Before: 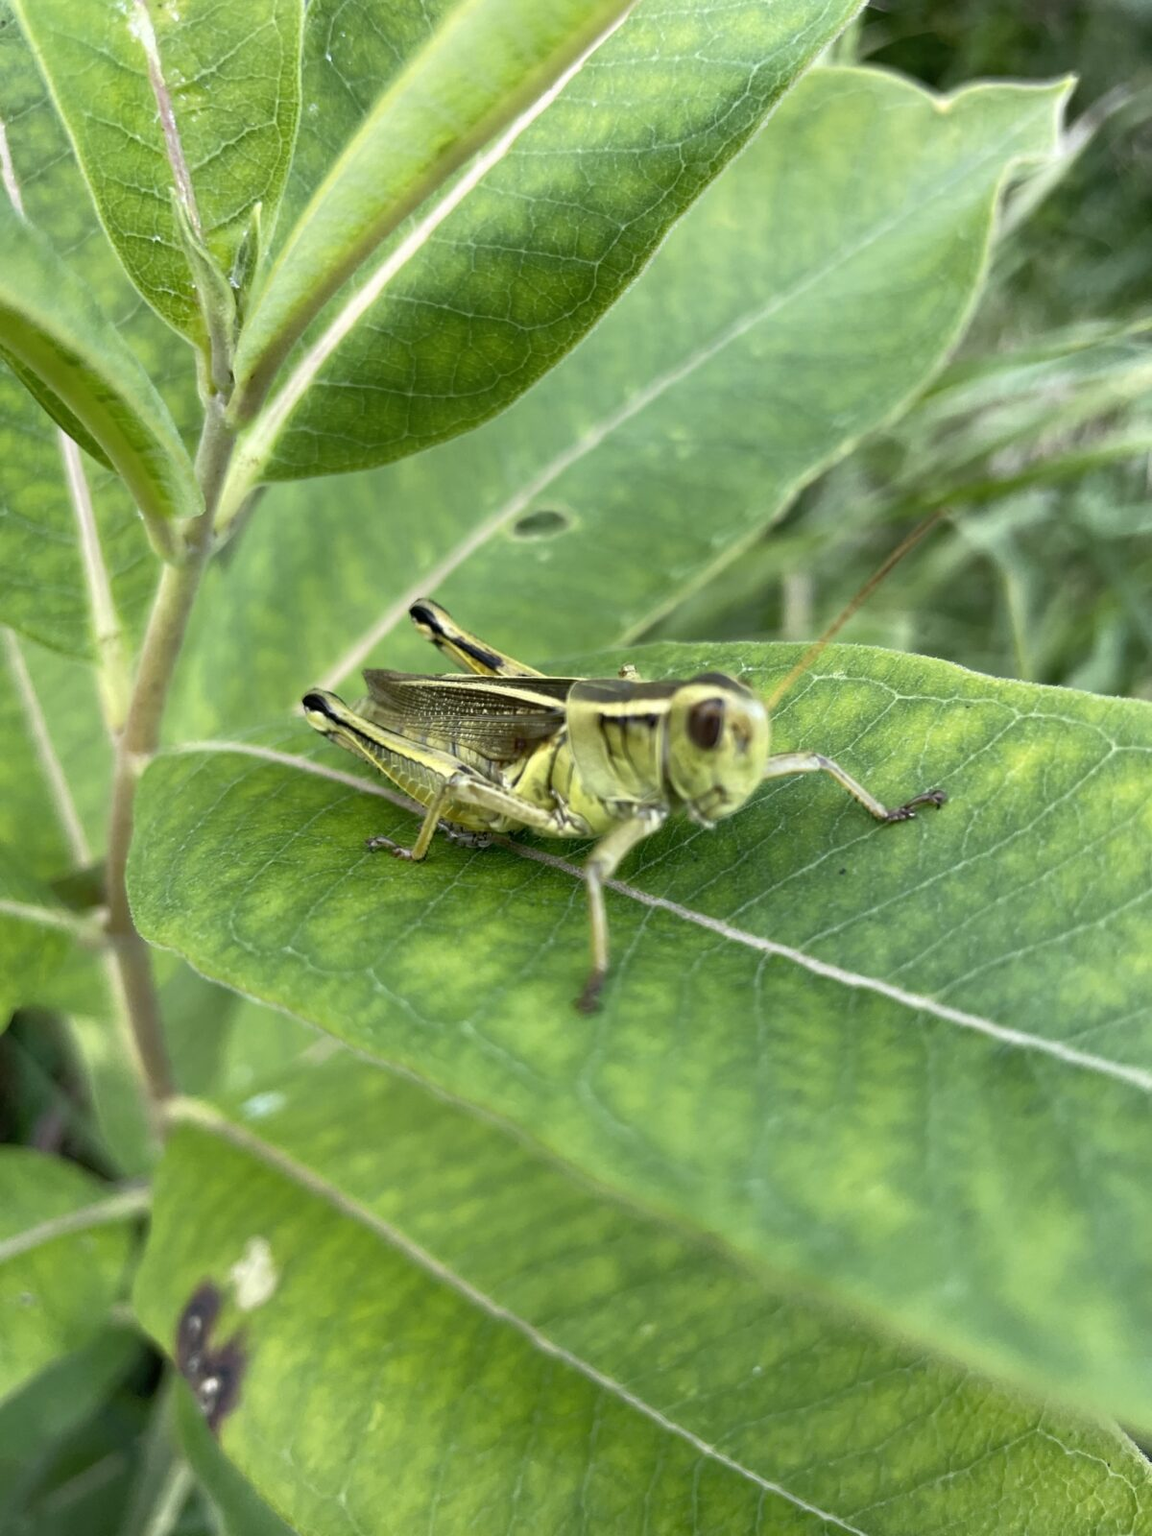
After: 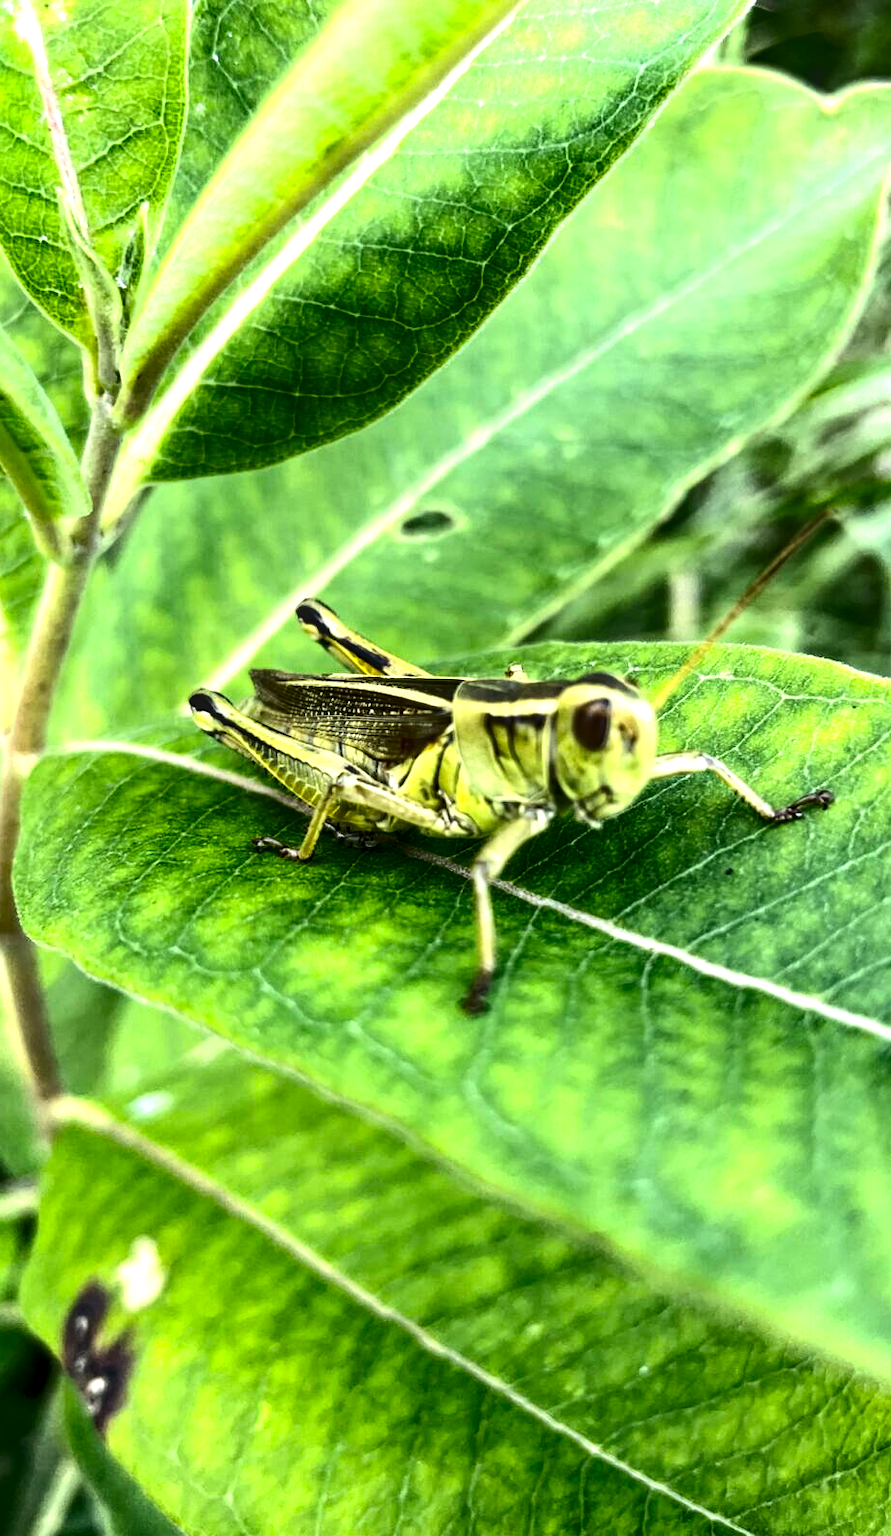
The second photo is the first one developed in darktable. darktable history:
crop: left 9.88%, right 12.664%
local contrast: detail 130%
tone equalizer: -8 EV -1.08 EV, -7 EV -1.01 EV, -6 EV -0.867 EV, -5 EV -0.578 EV, -3 EV 0.578 EV, -2 EV 0.867 EV, -1 EV 1.01 EV, +0 EV 1.08 EV, edges refinement/feathering 500, mask exposure compensation -1.57 EV, preserve details no
contrast brightness saturation: contrast 0.19, brightness -0.11, saturation 0.21
